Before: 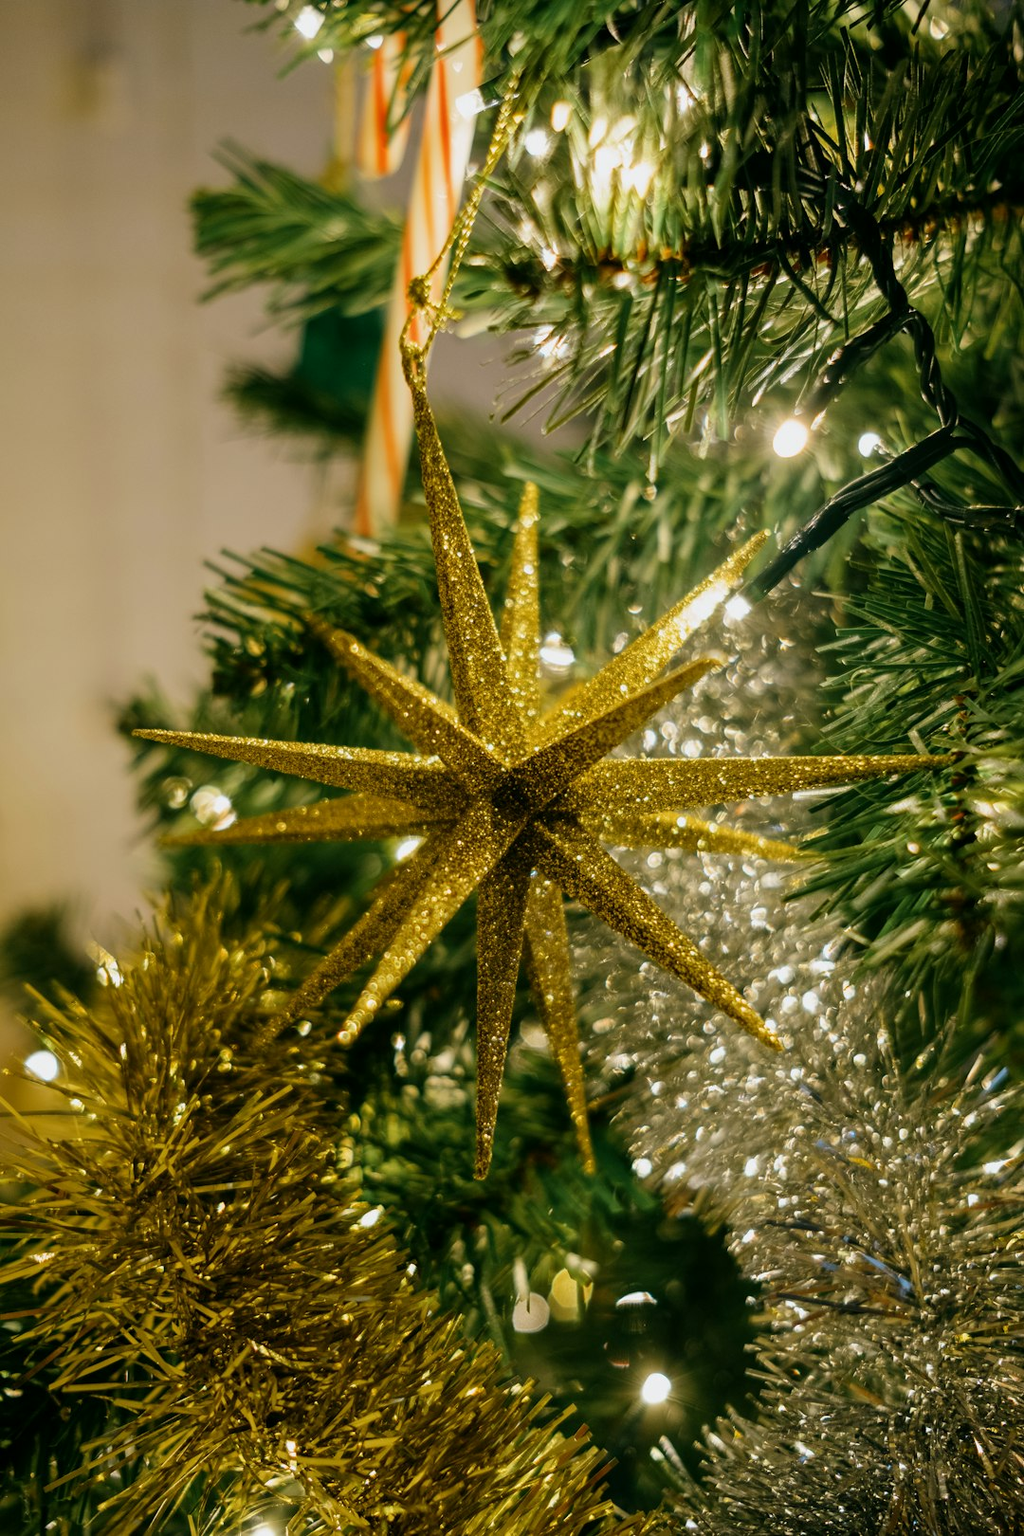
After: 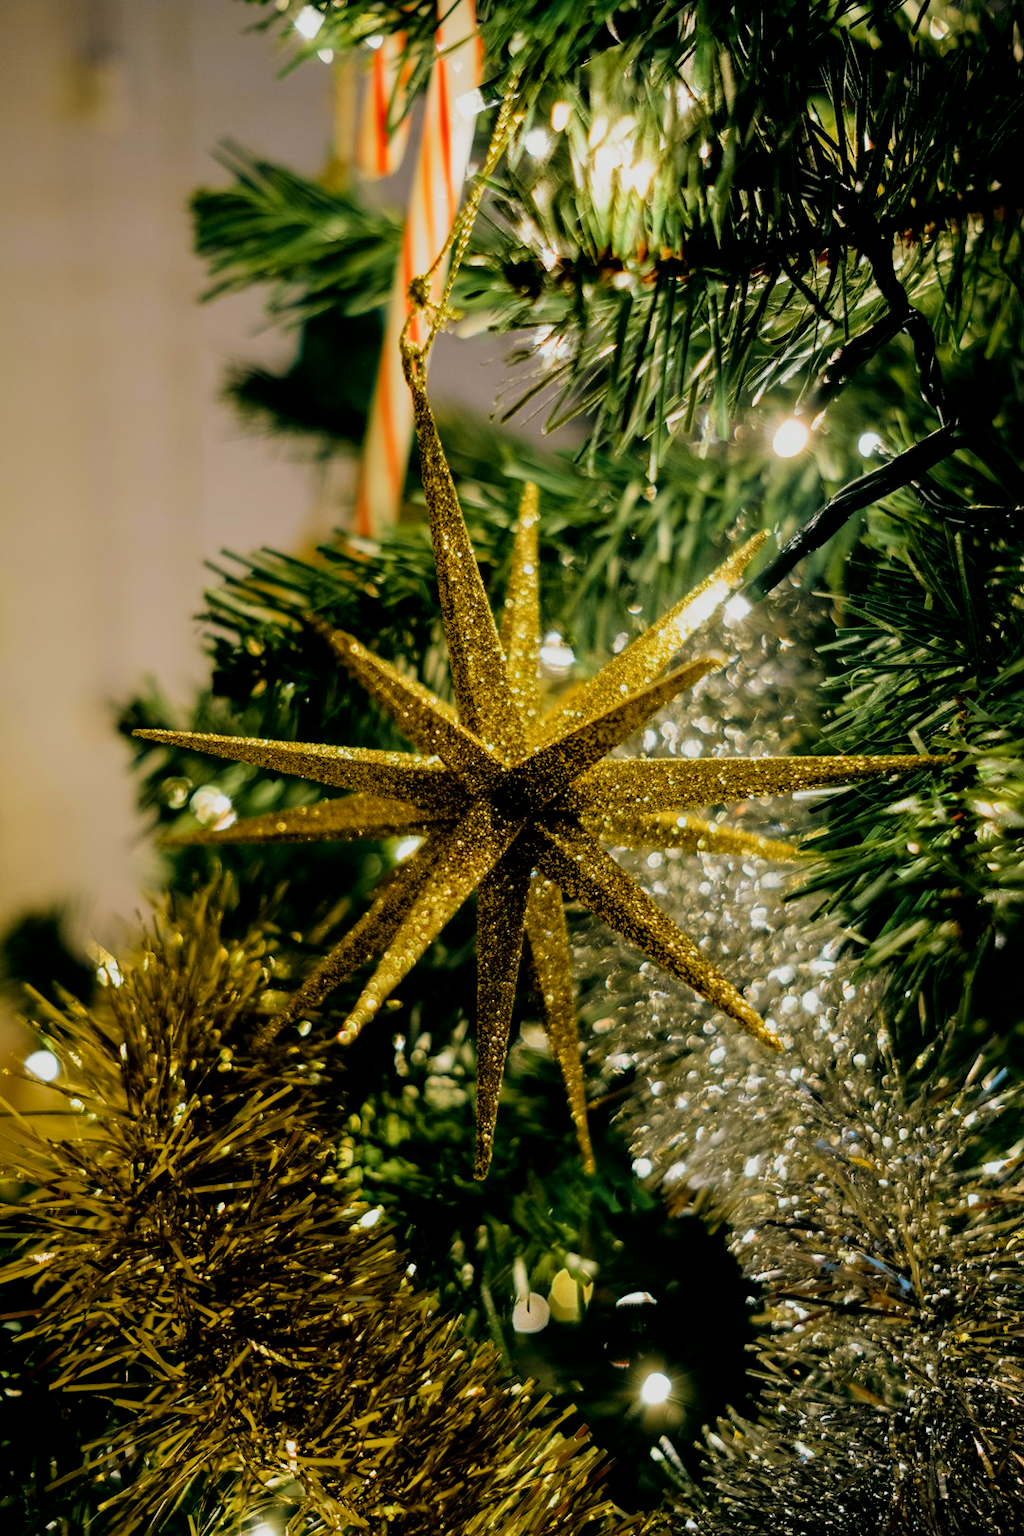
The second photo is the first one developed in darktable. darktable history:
filmic rgb: black relative exposure -5 EV, white relative exposure 3.2 EV, hardness 3.42, contrast 1.2, highlights saturation mix -30%
tone curve: curves: ch0 [(0, 0) (0.059, 0.027) (0.162, 0.125) (0.304, 0.279) (0.547, 0.532) (0.828, 0.815) (1, 0.983)]; ch1 [(0, 0) (0.23, 0.166) (0.34, 0.308) (0.371, 0.337) (0.429, 0.411) (0.477, 0.462) (0.499, 0.498) (0.529, 0.537) (0.559, 0.582) (0.743, 0.798) (1, 1)]; ch2 [(0, 0) (0.431, 0.414) (0.498, 0.503) (0.524, 0.528) (0.568, 0.546) (0.6, 0.597) (0.634, 0.645) (0.728, 0.742) (1, 1)], color space Lab, independent channels, preserve colors none
